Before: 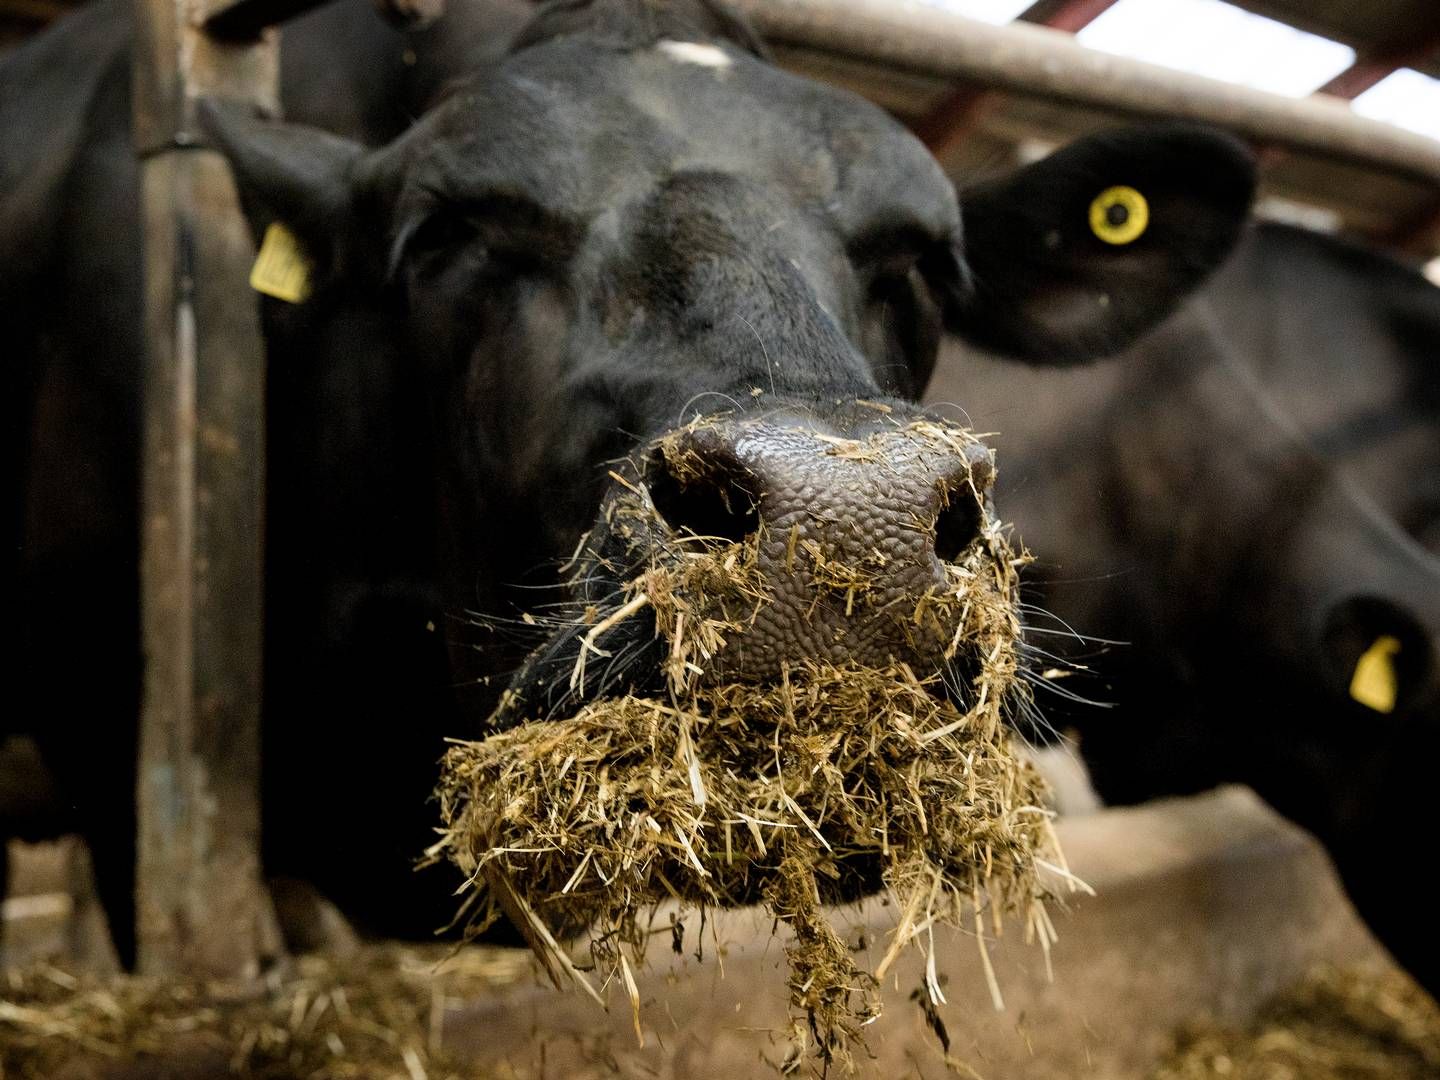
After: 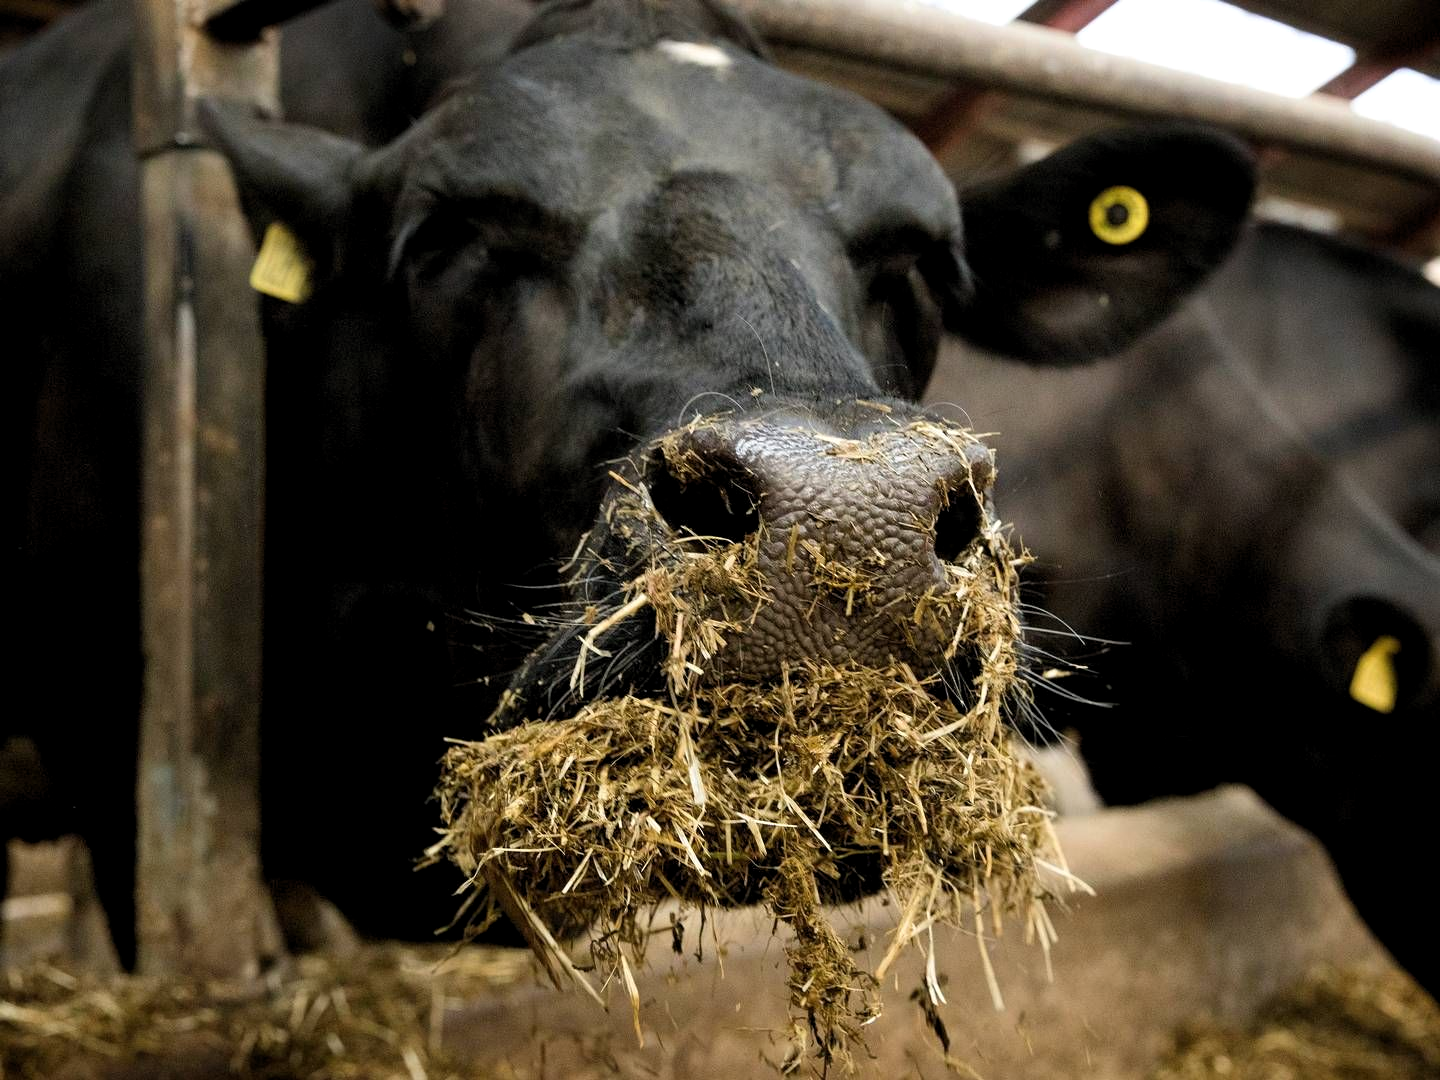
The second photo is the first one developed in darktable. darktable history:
levels: levels [0.016, 0.492, 0.969]
